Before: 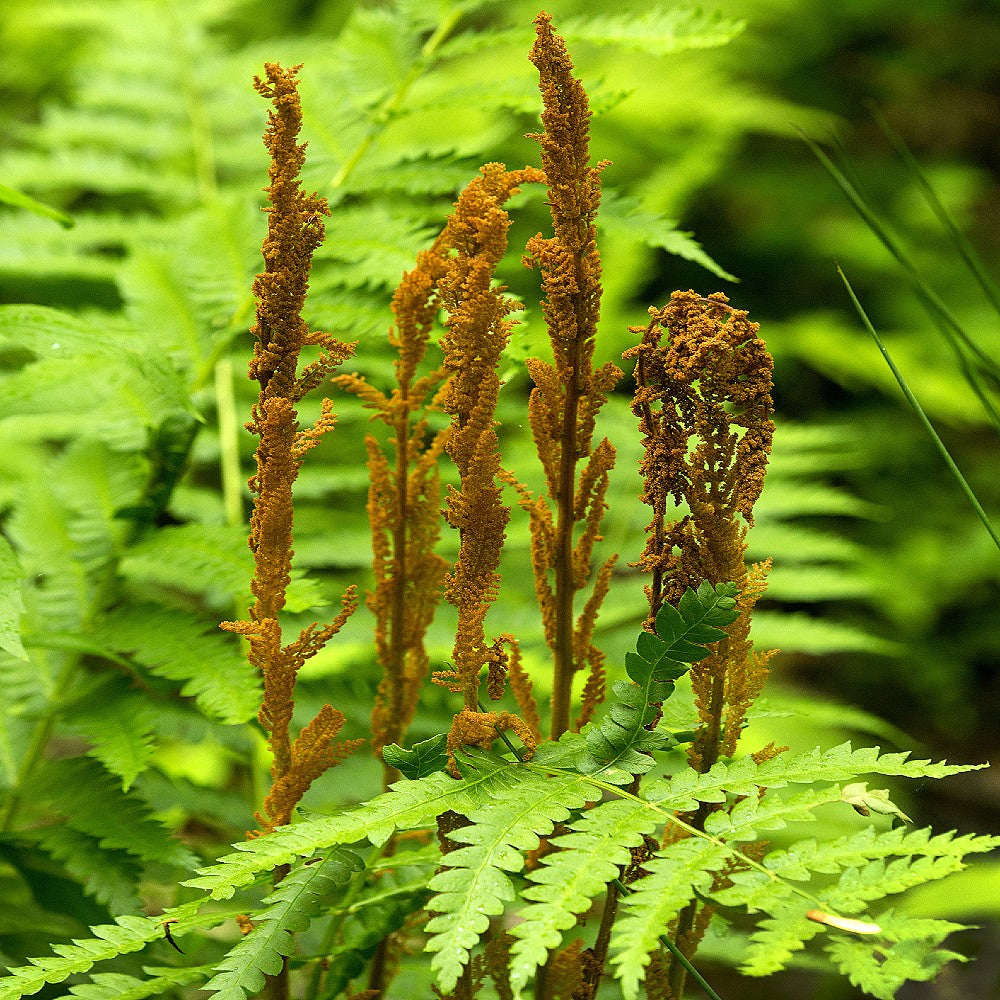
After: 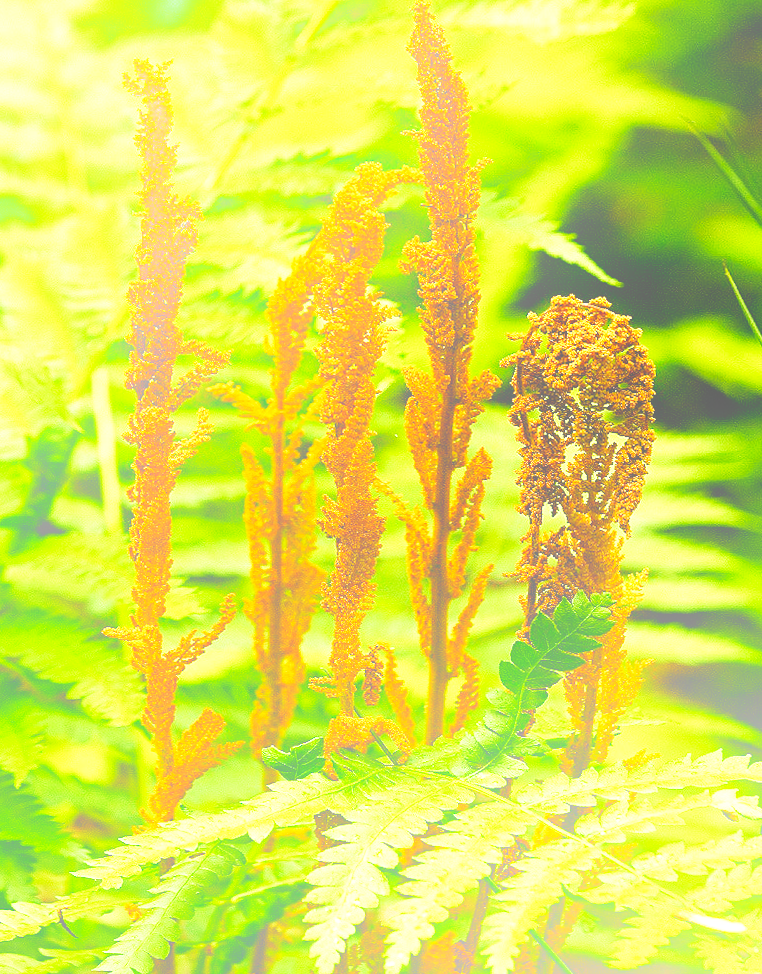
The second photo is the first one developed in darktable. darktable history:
rotate and perspective: rotation 0.074°, lens shift (vertical) 0.096, lens shift (horizontal) -0.041, crop left 0.043, crop right 0.952, crop top 0.024, crop bottom 0.979
bloom: size 38%, threshold 95%, strength 30%
crop and rotate: left 9.597%, right 10.195%
base curve: curves: ch0 [(0, 0) (0.007, 0.004) (0.027, 0.03) (0.046, 0.07) (0.207, 0.54) (0.442, 0.872) (0.673, 0.972) (1, 1)], preserve colors none
